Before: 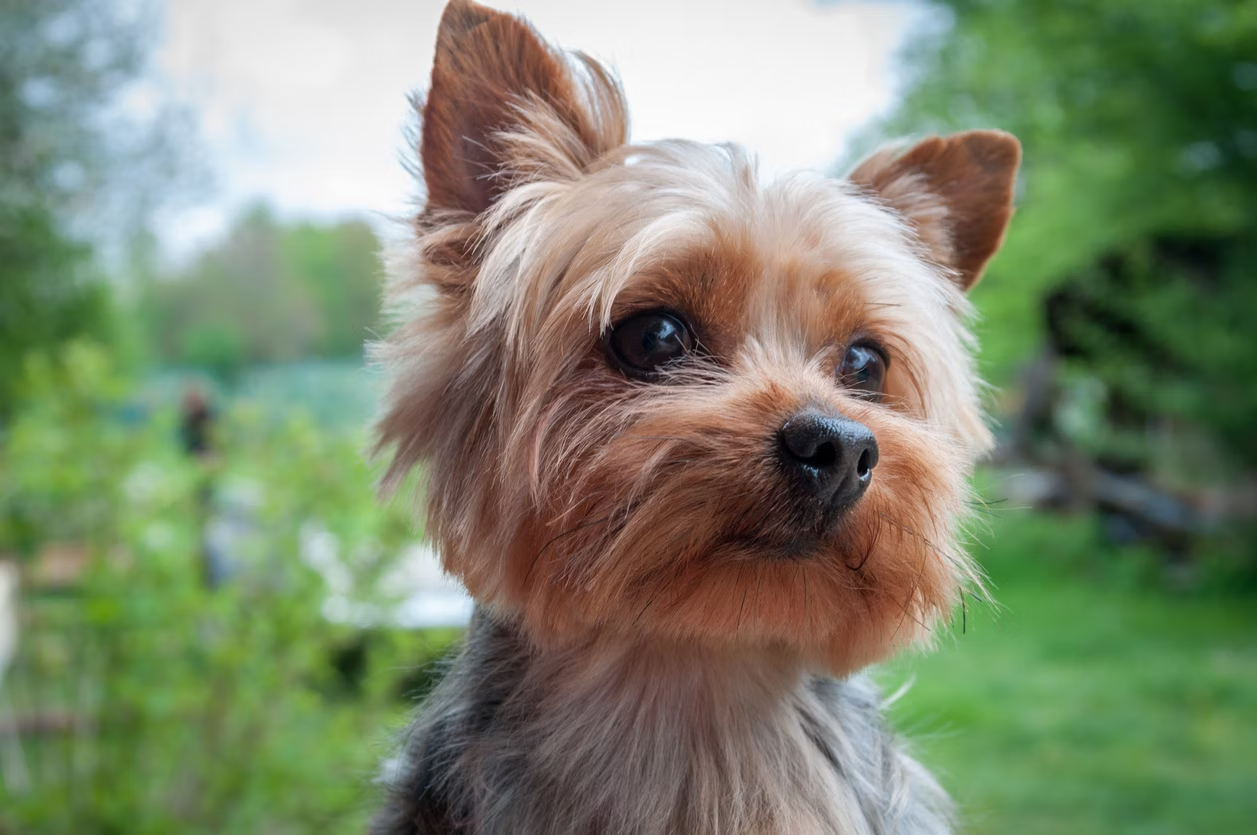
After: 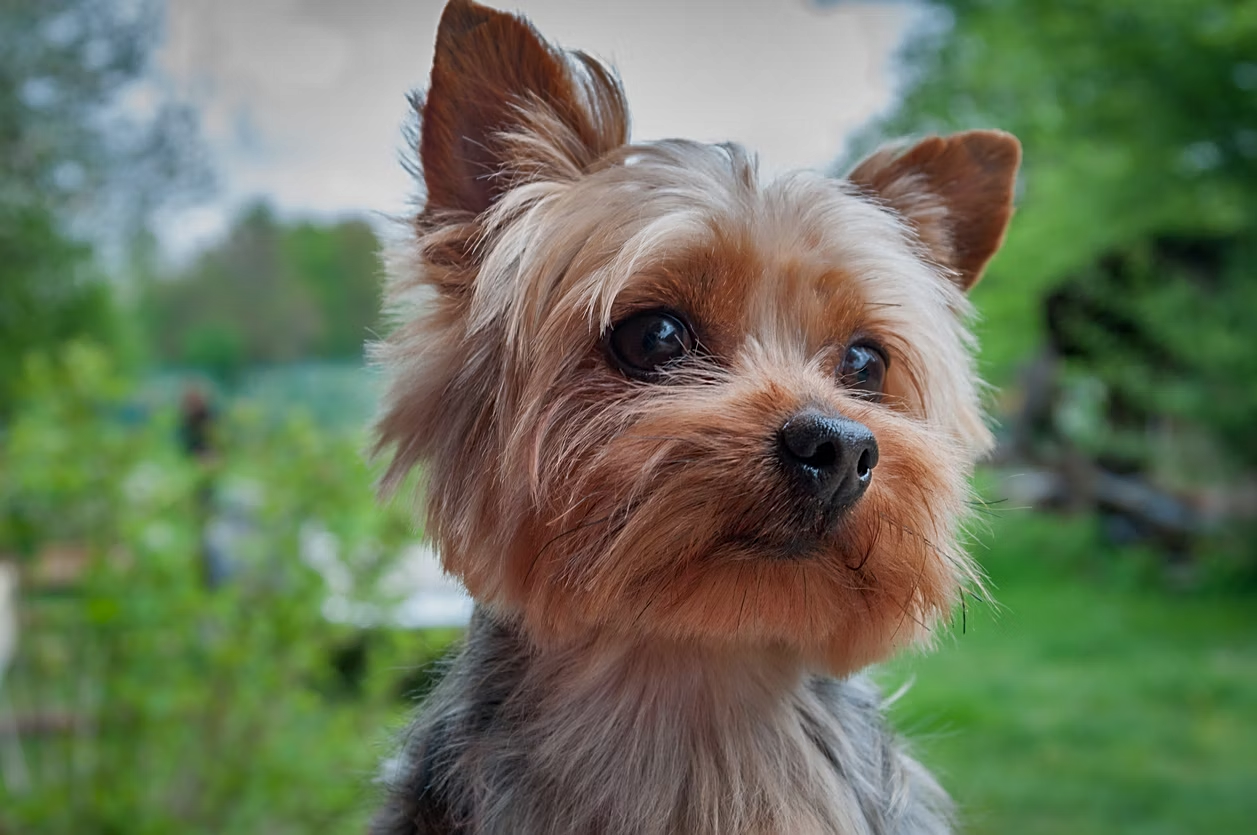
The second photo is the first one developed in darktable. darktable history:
sharpen: on, module defaults
shadows and highlights: shadows 80.73, white point adjustment -9.07, highlights -61.46, soften with gaussian
